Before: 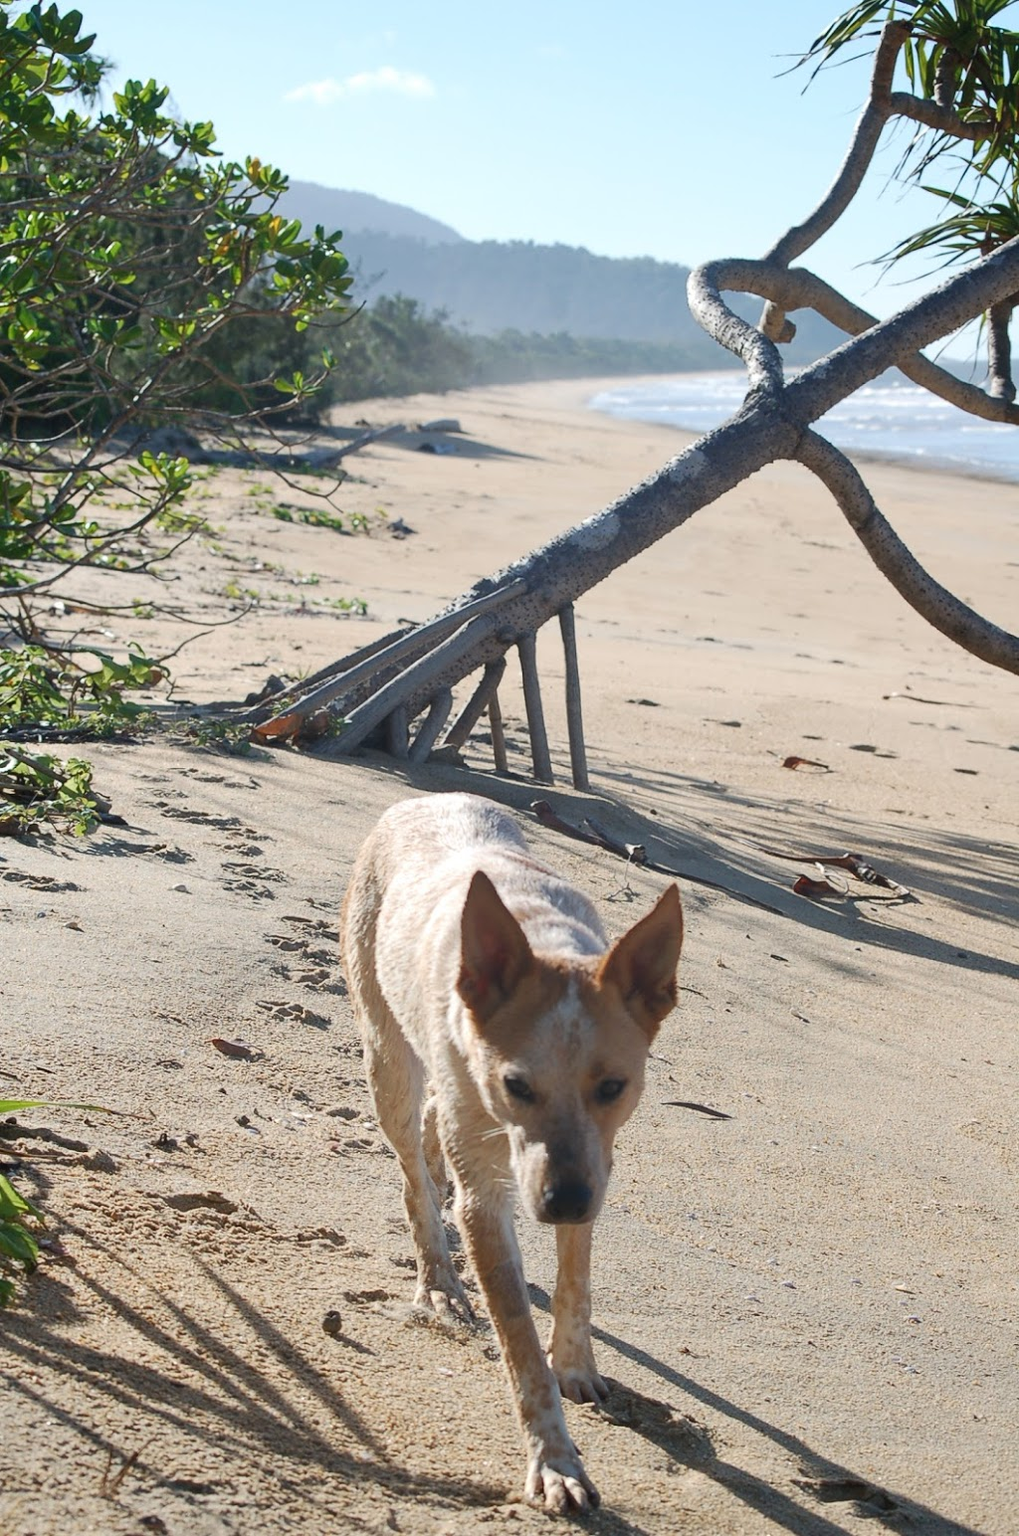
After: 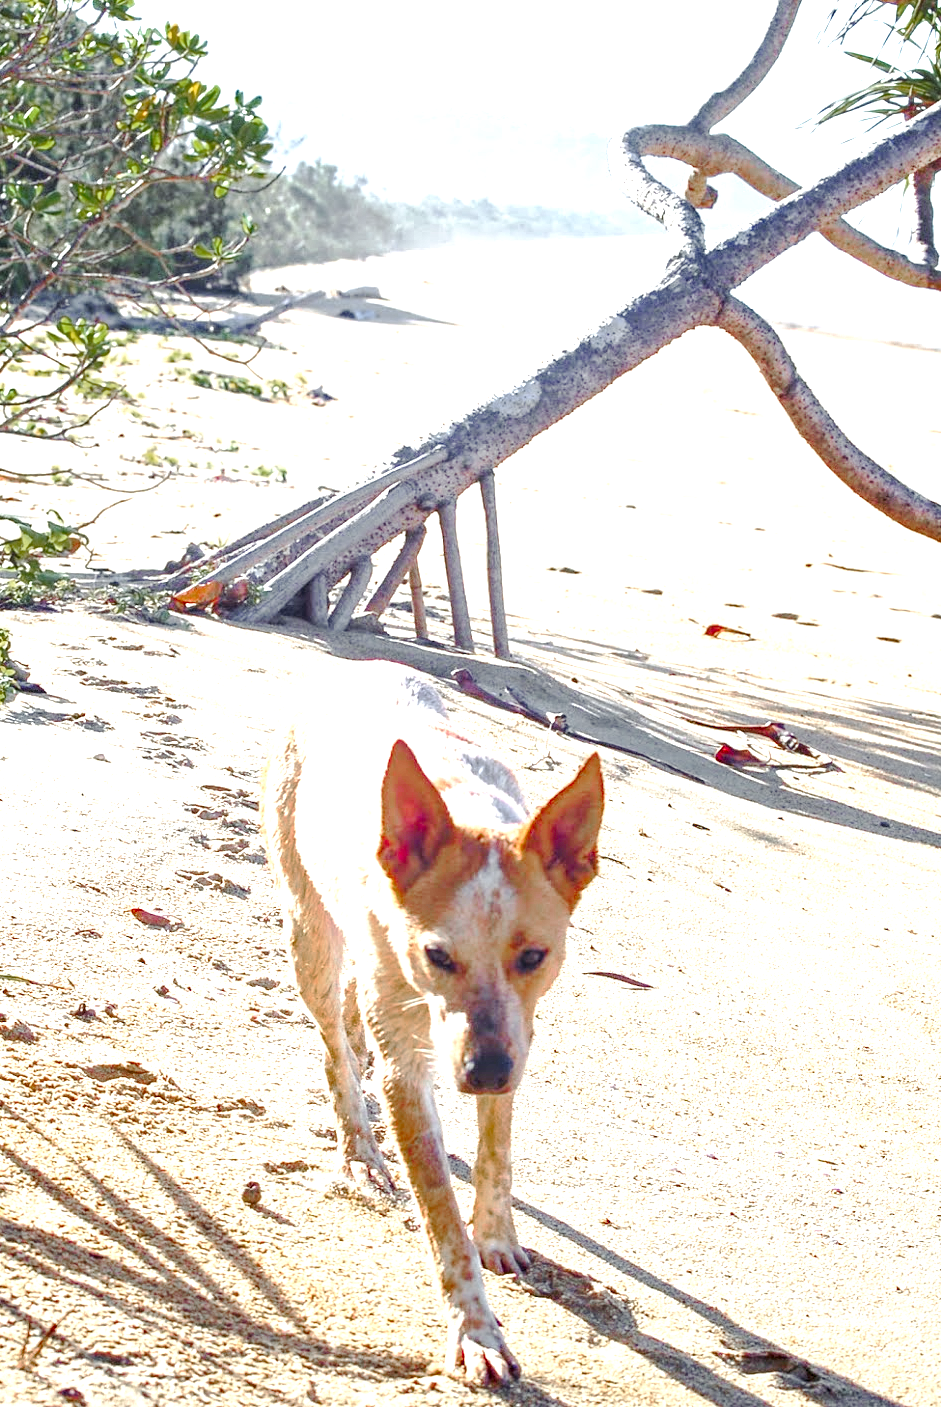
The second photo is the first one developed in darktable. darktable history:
tone curve: curves: ch0 [(0, 0) (0.052, 0.018) (0.236, 0.207) (0.41, 0.417) (0.485, 0.518) (0.54, 0.584) (0.625, 0.666) (0.845, 0.828) (0.994, 0.964)]; ch1 [(0, 0) (0.136, 0.146) (0.317, 0.34) (0.382, 0.408) (0.434, 0.441) (0.472, 0.479) (0.498, 0.501) (0.557, 0.558) (0.616, 0.59) (0.739, 0.7) (1, 1)]; ch2 [(0, 0) (0.352, 0.403) (0.447, 0.466) (0.482, 0.482) (0.528, 0.526) (0.586, 0.577) (0.618, 0.621) (0.785, 0.747) (1, 1)], preserve colors none
local contrast: highlights 43%, shadows 62%, detail 137%, midtone range 0.507
crop and rotate: left 8.105%, top 8.859%
color balance rgb: shadows lift › luminance 0.379%, shadows lift › chroma 7.021%, shadows lift › hue 302.9°, linear chroma grading › global chroma 8.955%, perceptual saturation grading › global saturation 3.036%, global vibrance 20%
haze removal: on, module defaults
exposure: black level correction 0, exposure 1.916 EV, compensate highlight preservation false
color zones: curves: ch0 [(0, 0.48) (0.209, 0.398) (0.305, 0.332) (0.429, 0.493) (0.571, 0.5) (0.714, 0.5) (0.857, 0.5) (1, 0.48)]; ch1 [(0, 0.736) (0.143, 0.625) (0.225, 0.371) (0.429, 0.256) (0.571, 0.241) (0.714, 0.213) (0.857, 0.48) (1, 0.736)]; ch2 [(0, 0.448) (0.143, 0.498) (0.286, 0.5) (0.429, 0.5) (0.571, 0.5) (0.714, 0.5) (0.857, 0.5) (1, 0.448)]
